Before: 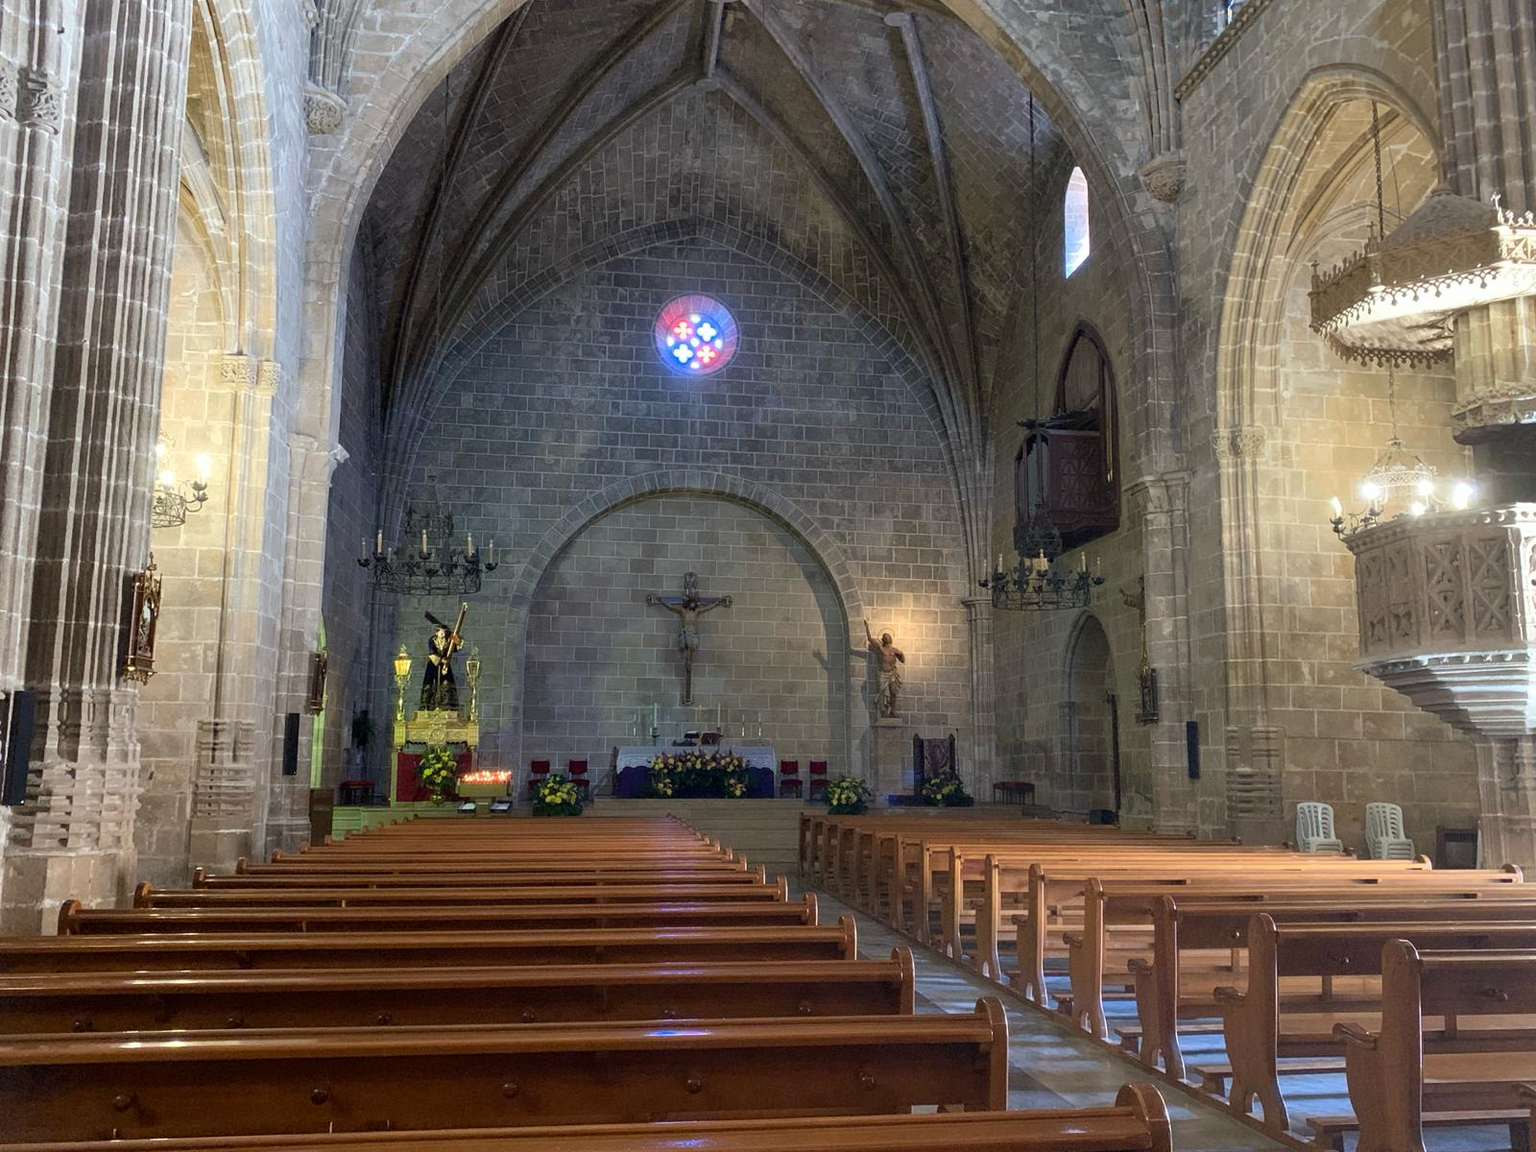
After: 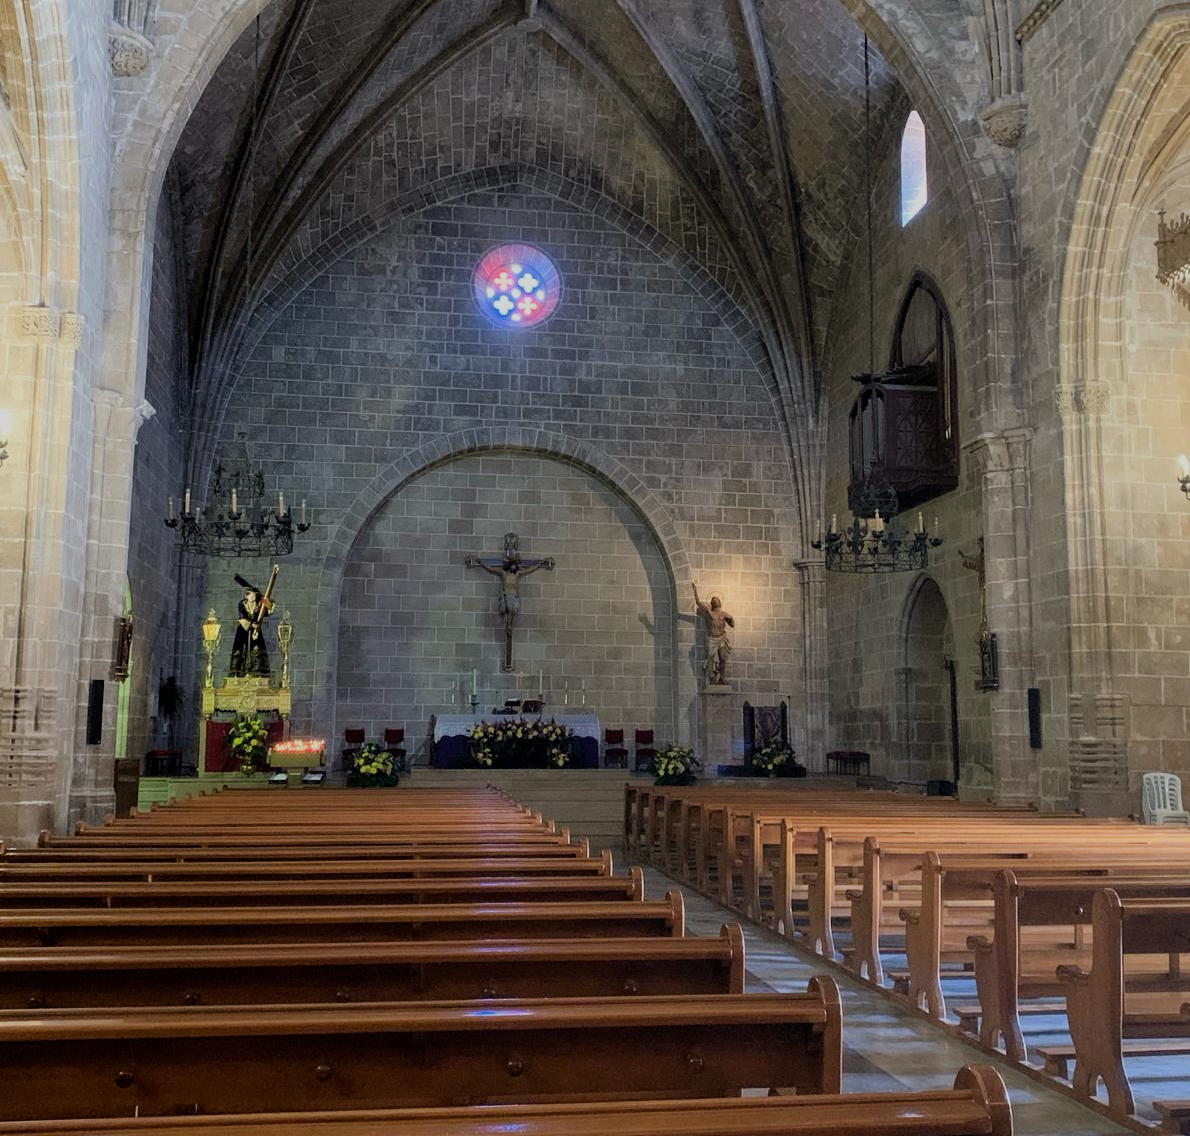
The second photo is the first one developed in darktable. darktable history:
crop and rotate: left 13.079%, top 5.322%, right 12.518%
filmic rgb: black relative exposure -7.65 EV, white relative exposure 4.56 EV, hardness 3.61, iterations of high-quality reconstruction 0
